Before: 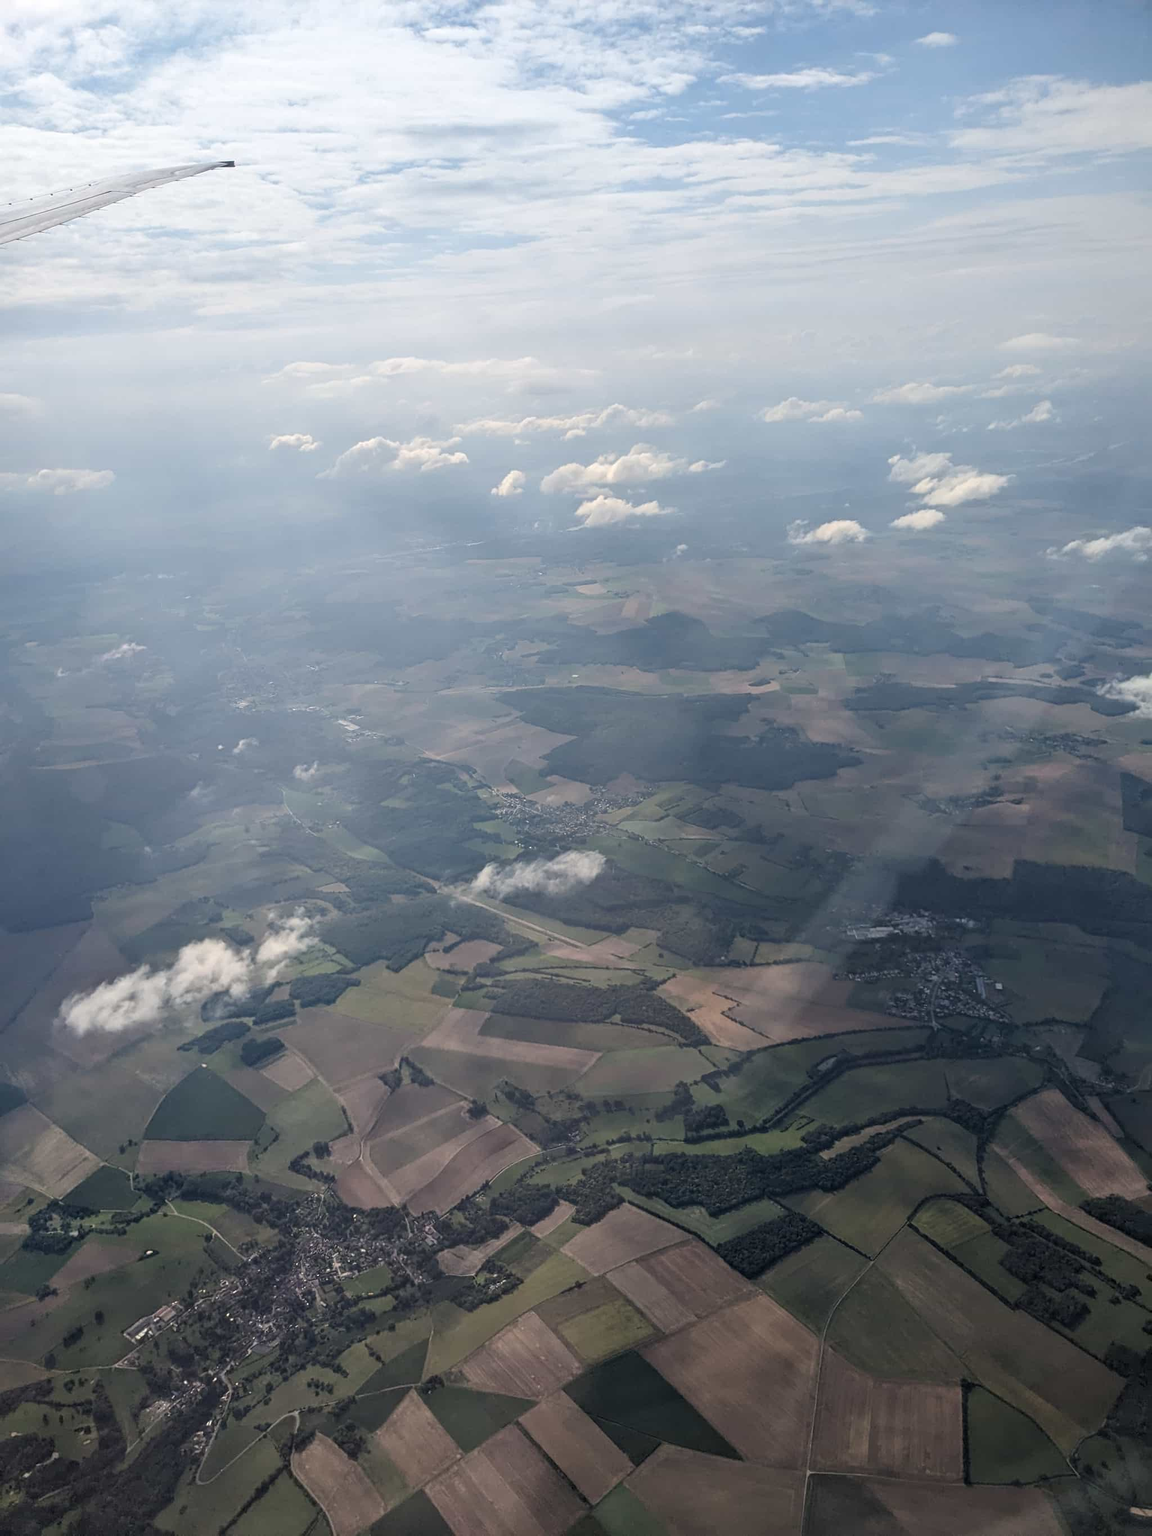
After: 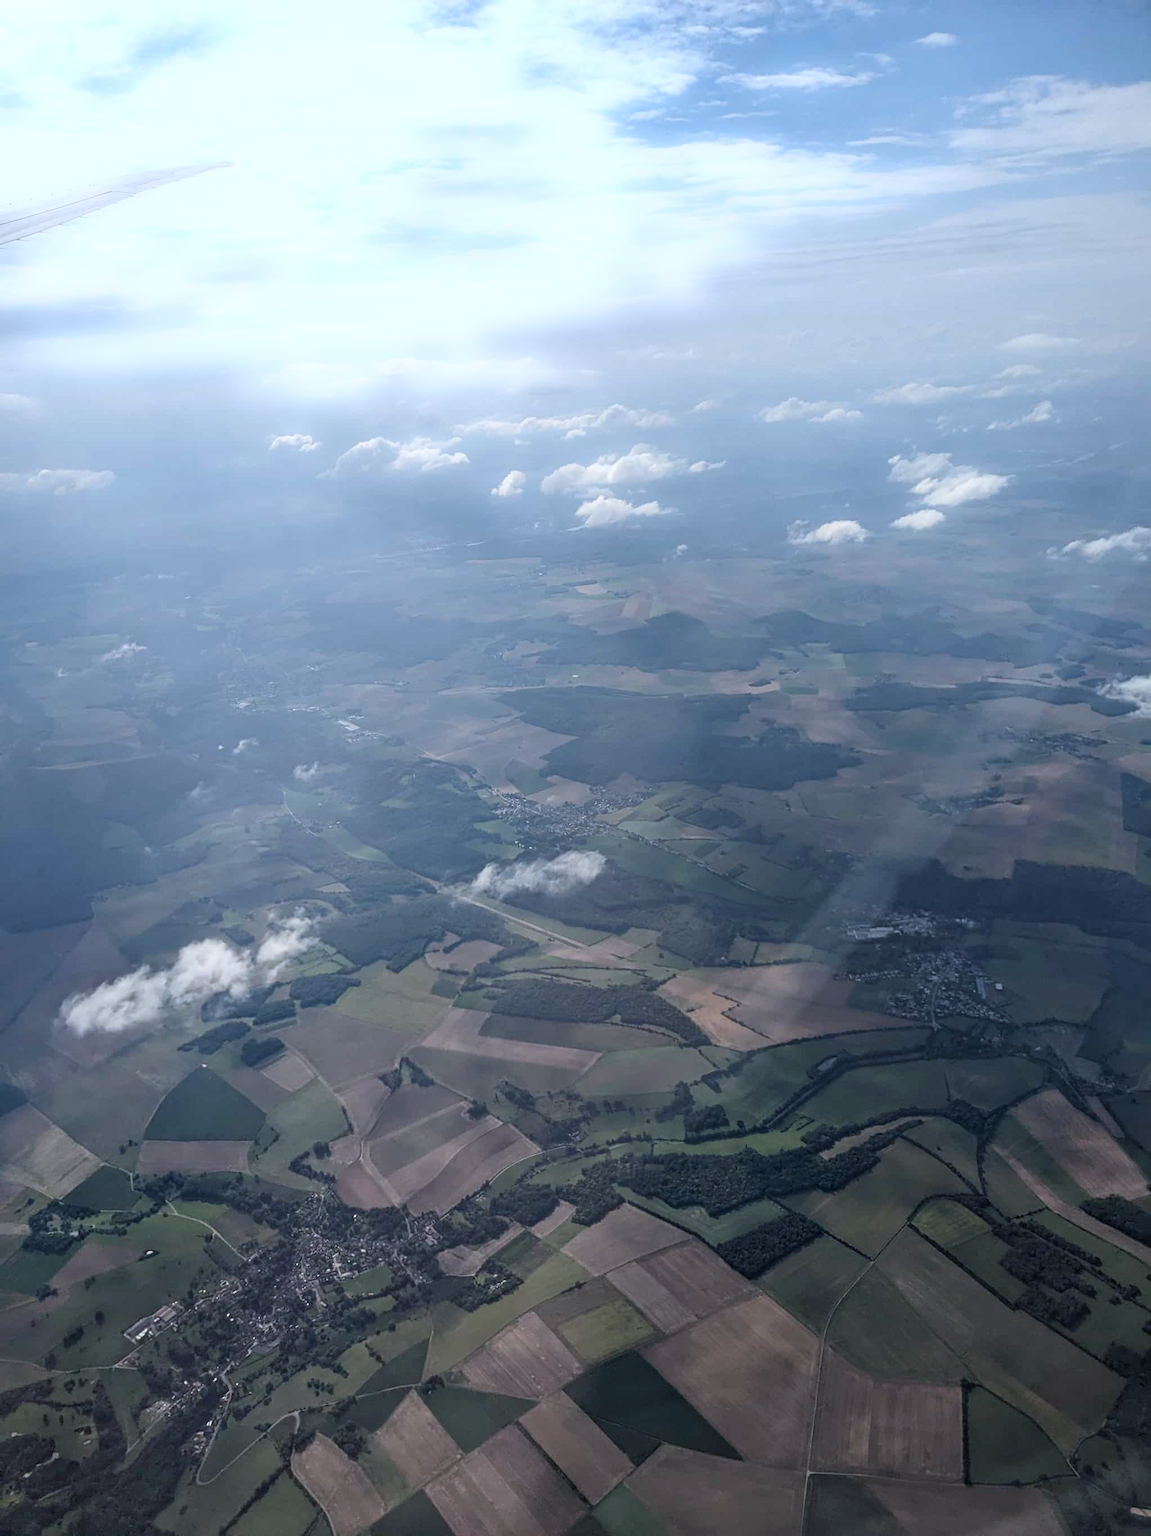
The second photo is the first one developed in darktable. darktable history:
color calibration: x 0.37, y 0.382, temperature 4313.32 K
bloom: size 5%, threshold 95%, strength 15%
